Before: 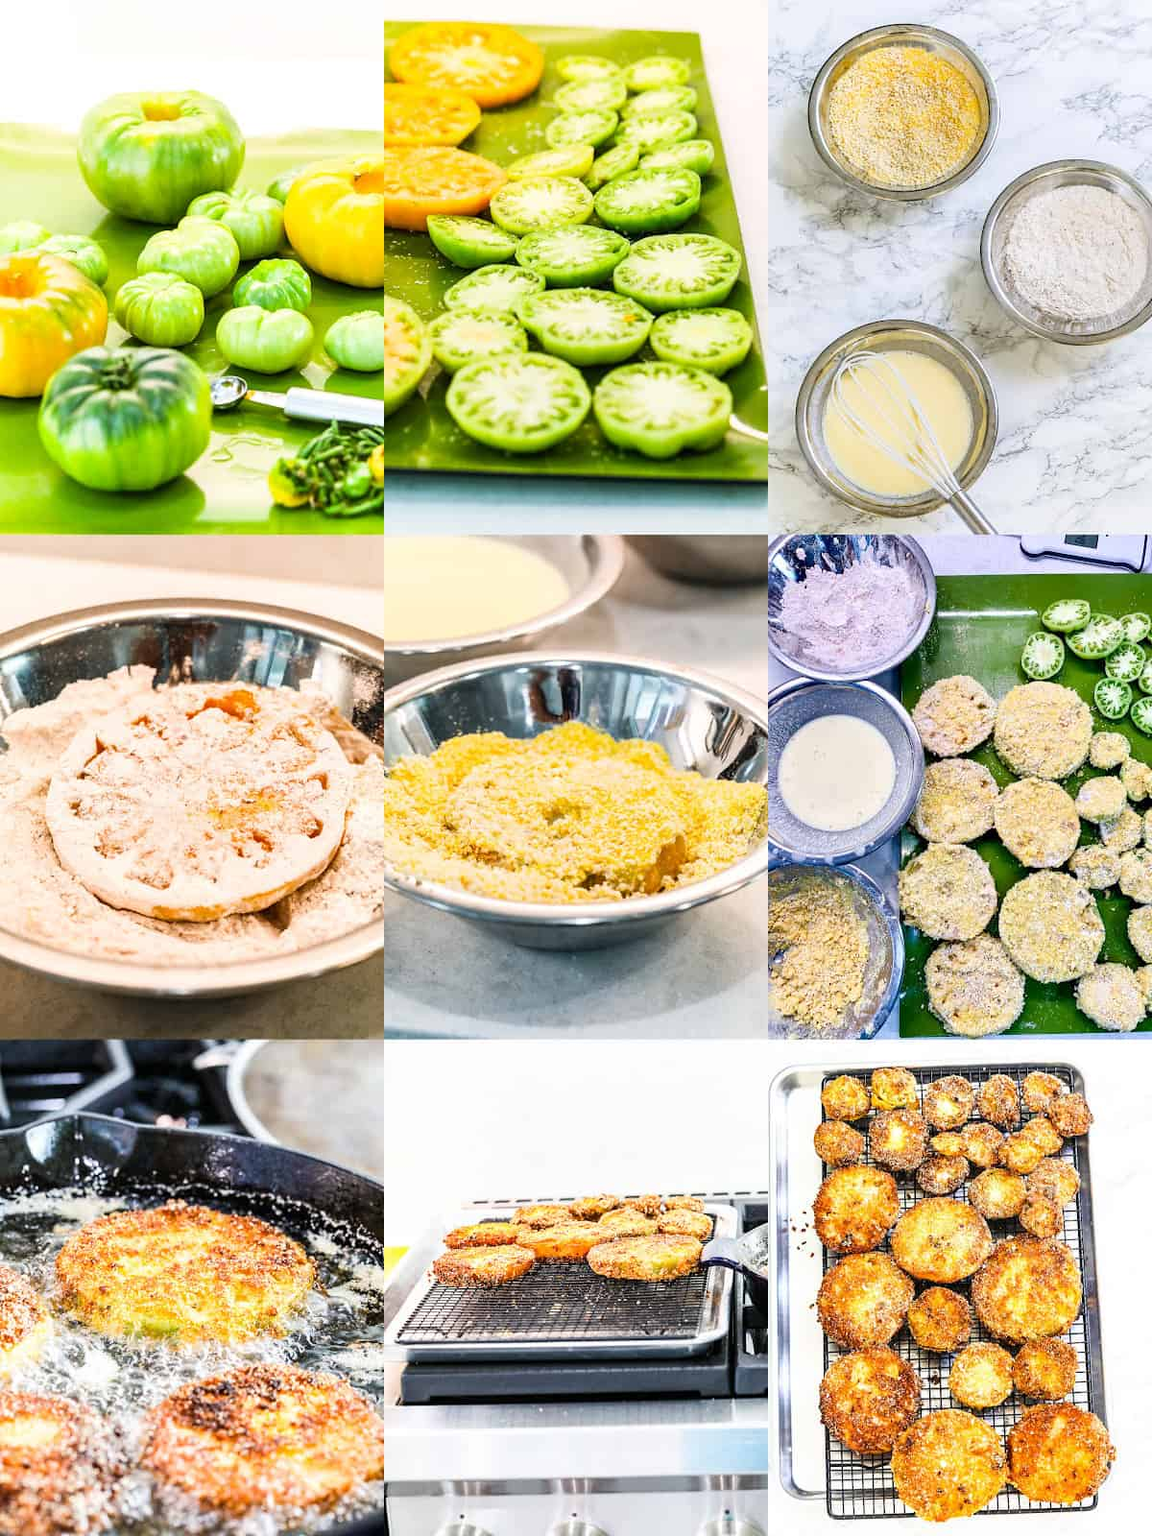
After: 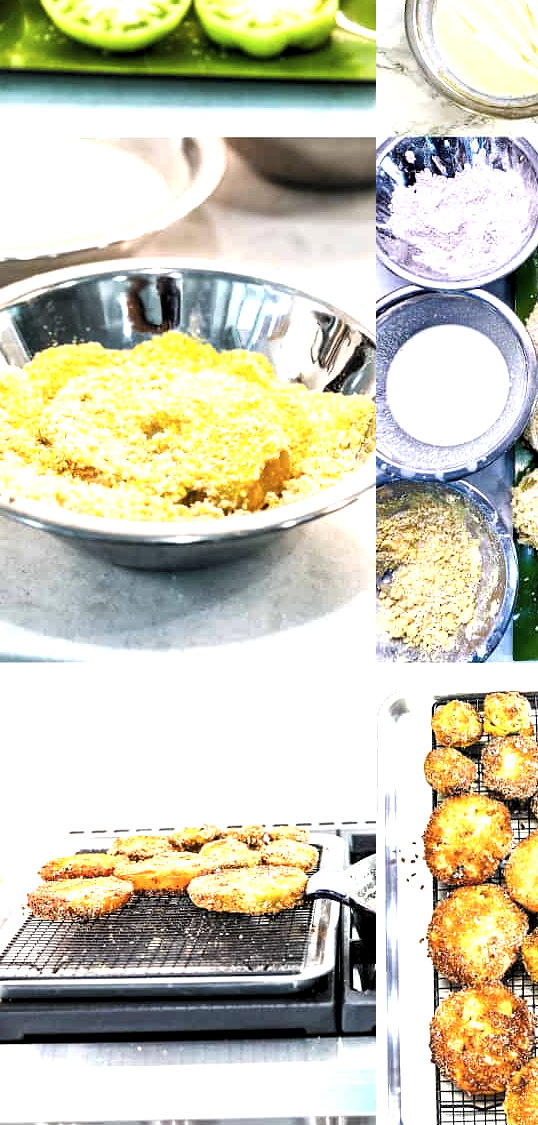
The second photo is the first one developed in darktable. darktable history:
crop: left 35.39%, top 26.268%, right 19.757%, bottom 3.403%
levels: levels [0.052, 0.496, 0.908]
shadows and highlights: radius 112.21, shadows 51.67, white point adjustment 9.02, highlights -5.17, soften with gaussian
